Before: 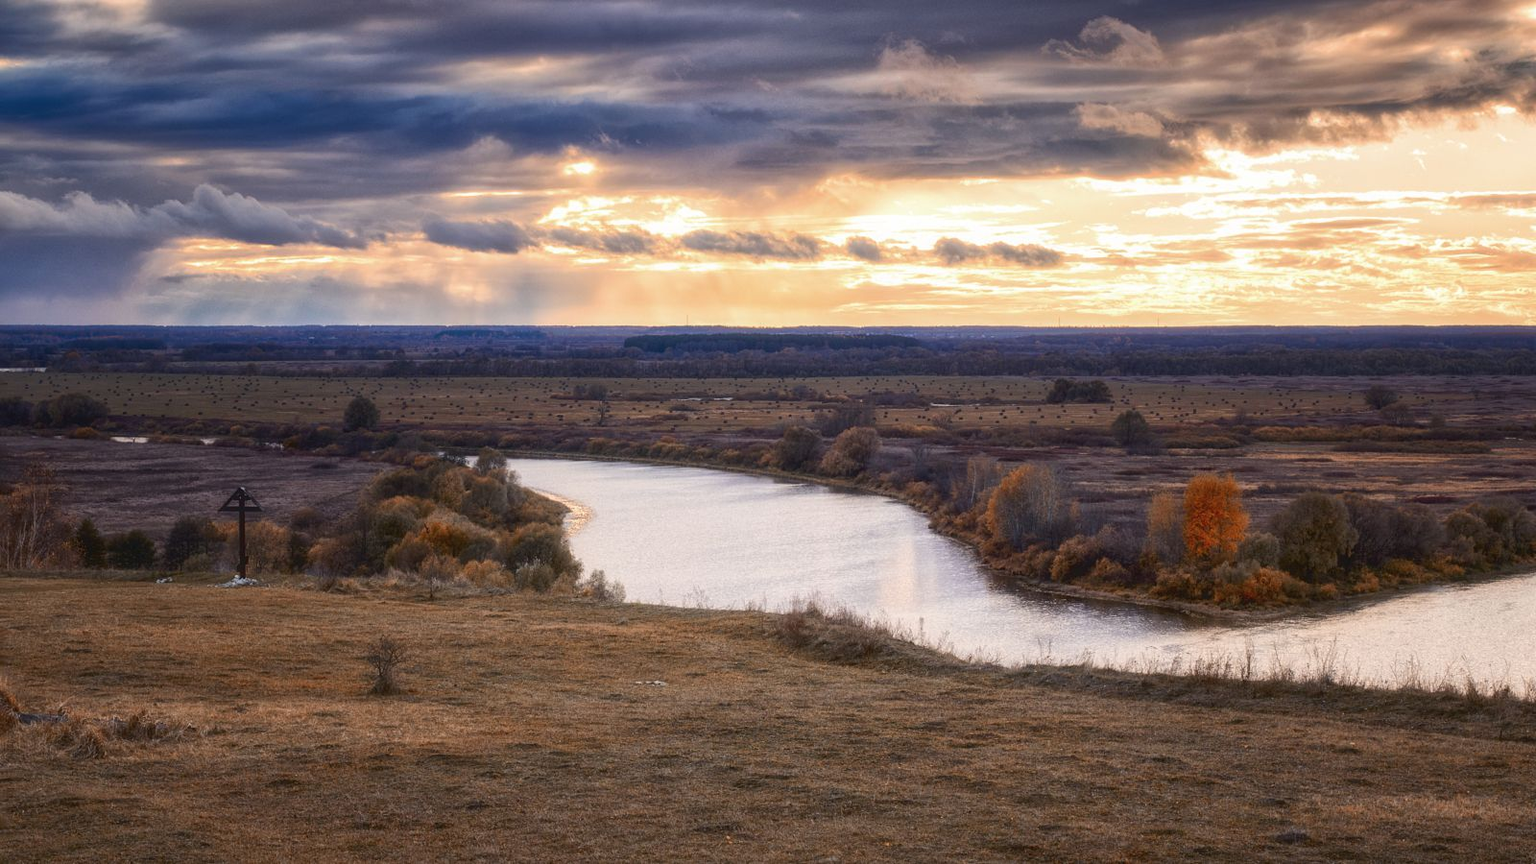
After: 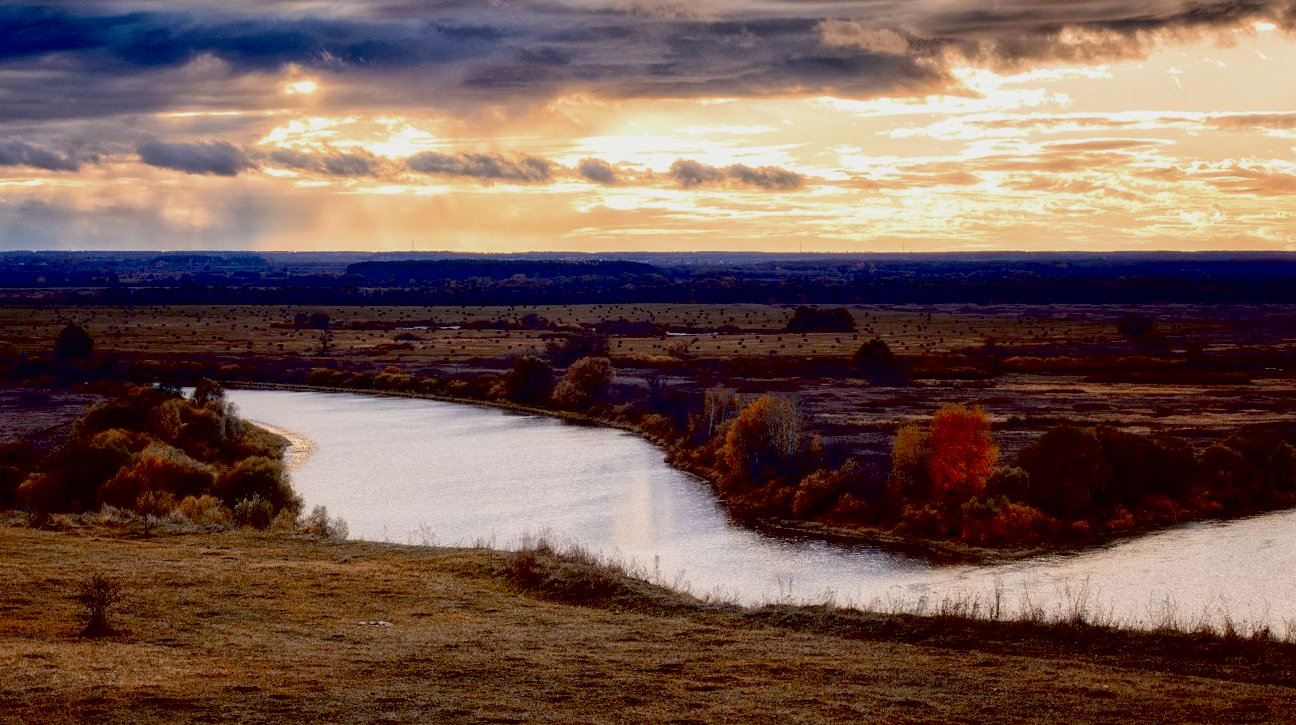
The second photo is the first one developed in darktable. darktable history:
exposure: black level correction 0.045, exposure -0.231 EV, compensate highlight preservation false
contrast brightness saturation: contrast -0.018, brightness -0.006, saturation 0.038
crop: left 18.99%, top 9.797%, right 0%, bottom 9.614%
shadows and highlights: shadows -9.24, white point adjustment 1.38, highlights 10.24
